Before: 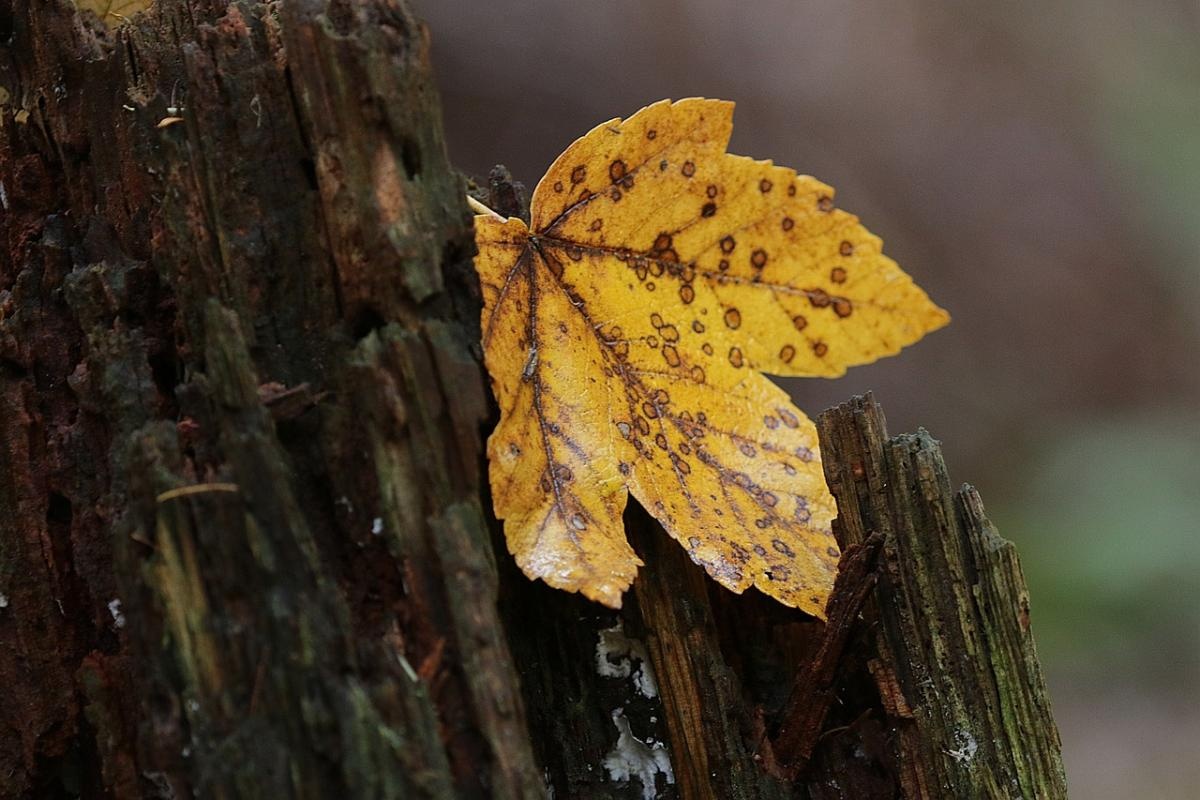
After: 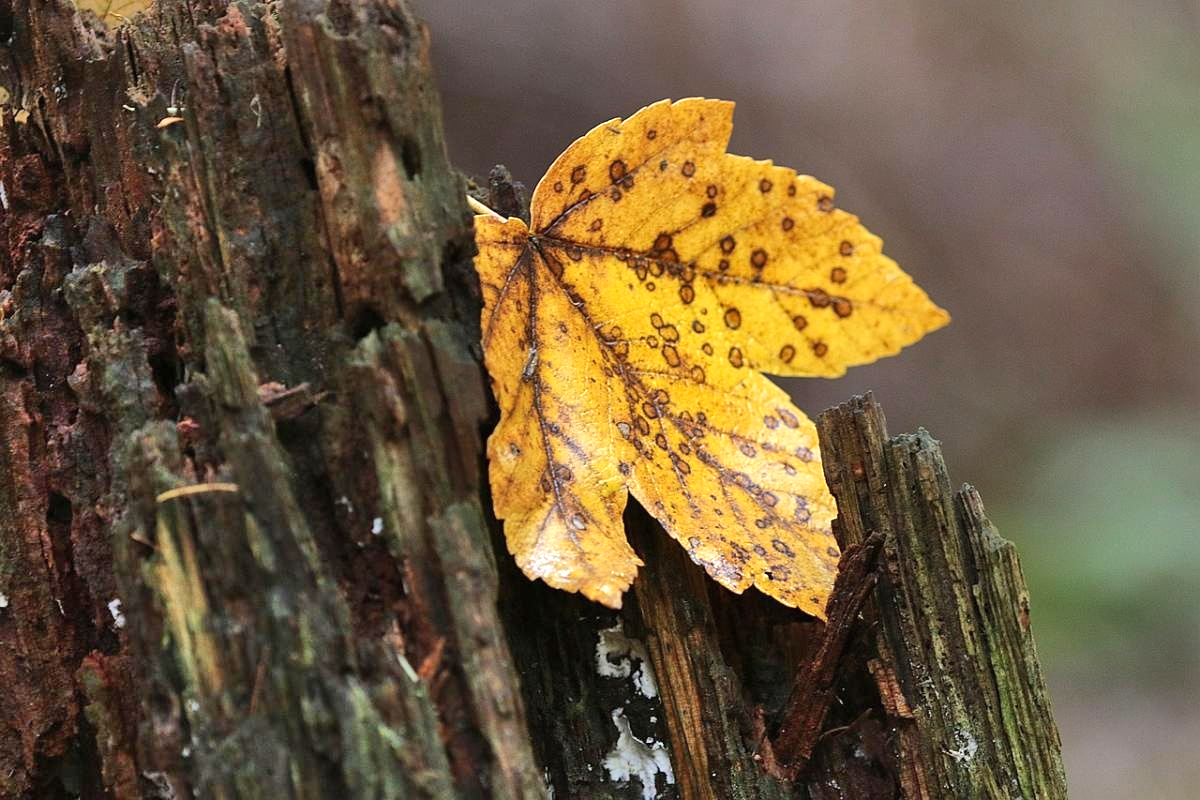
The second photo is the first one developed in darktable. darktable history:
shadows and highlights: shadows 58.74, highlights -60.49, soften with gaussian
exposure: black level correction 0, exposure 0.694 EV, compensate highlight preservation false
